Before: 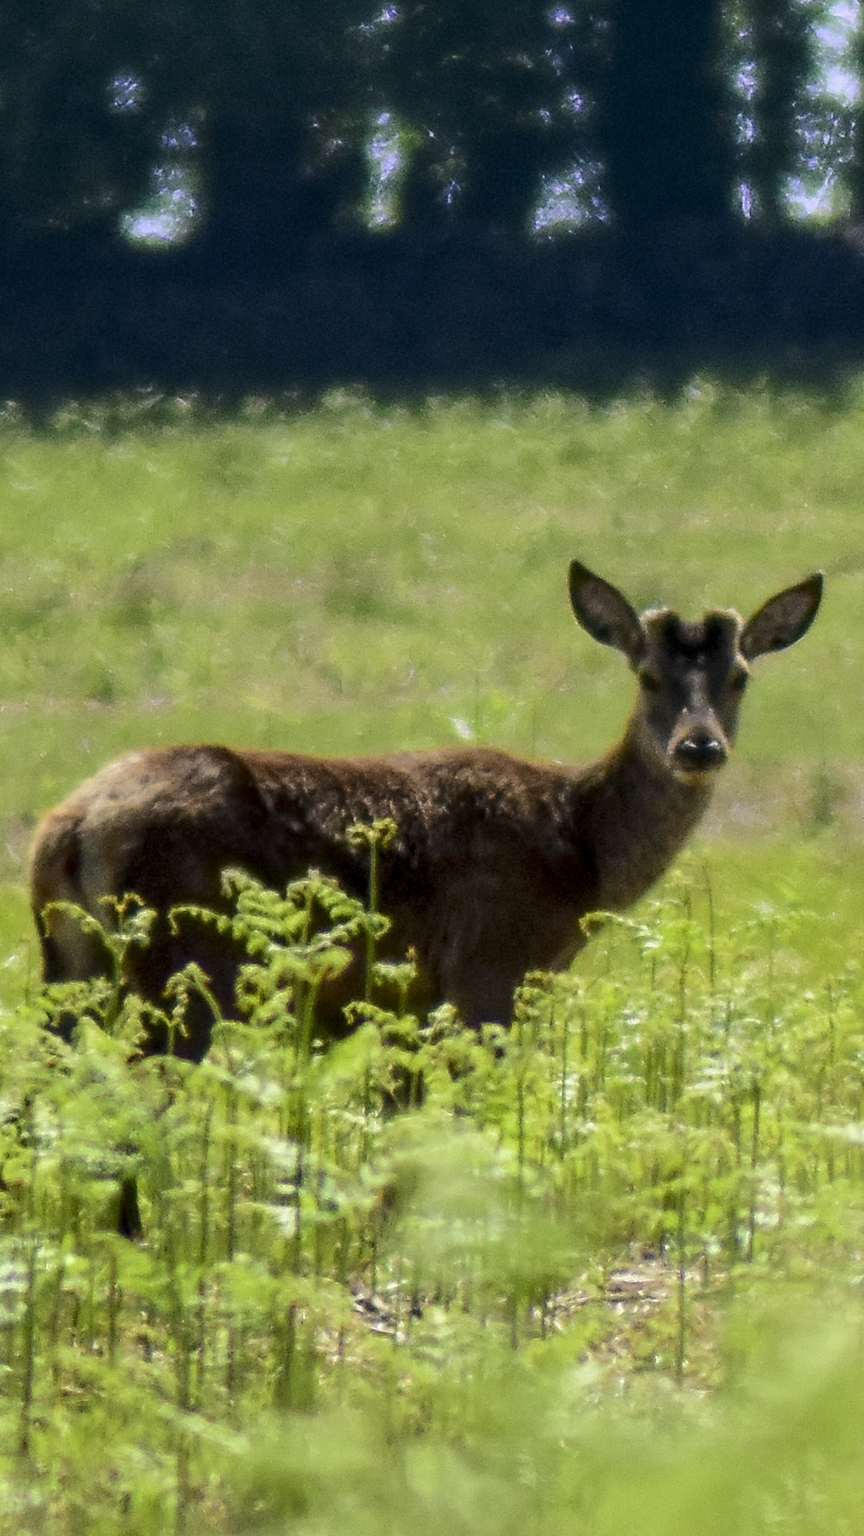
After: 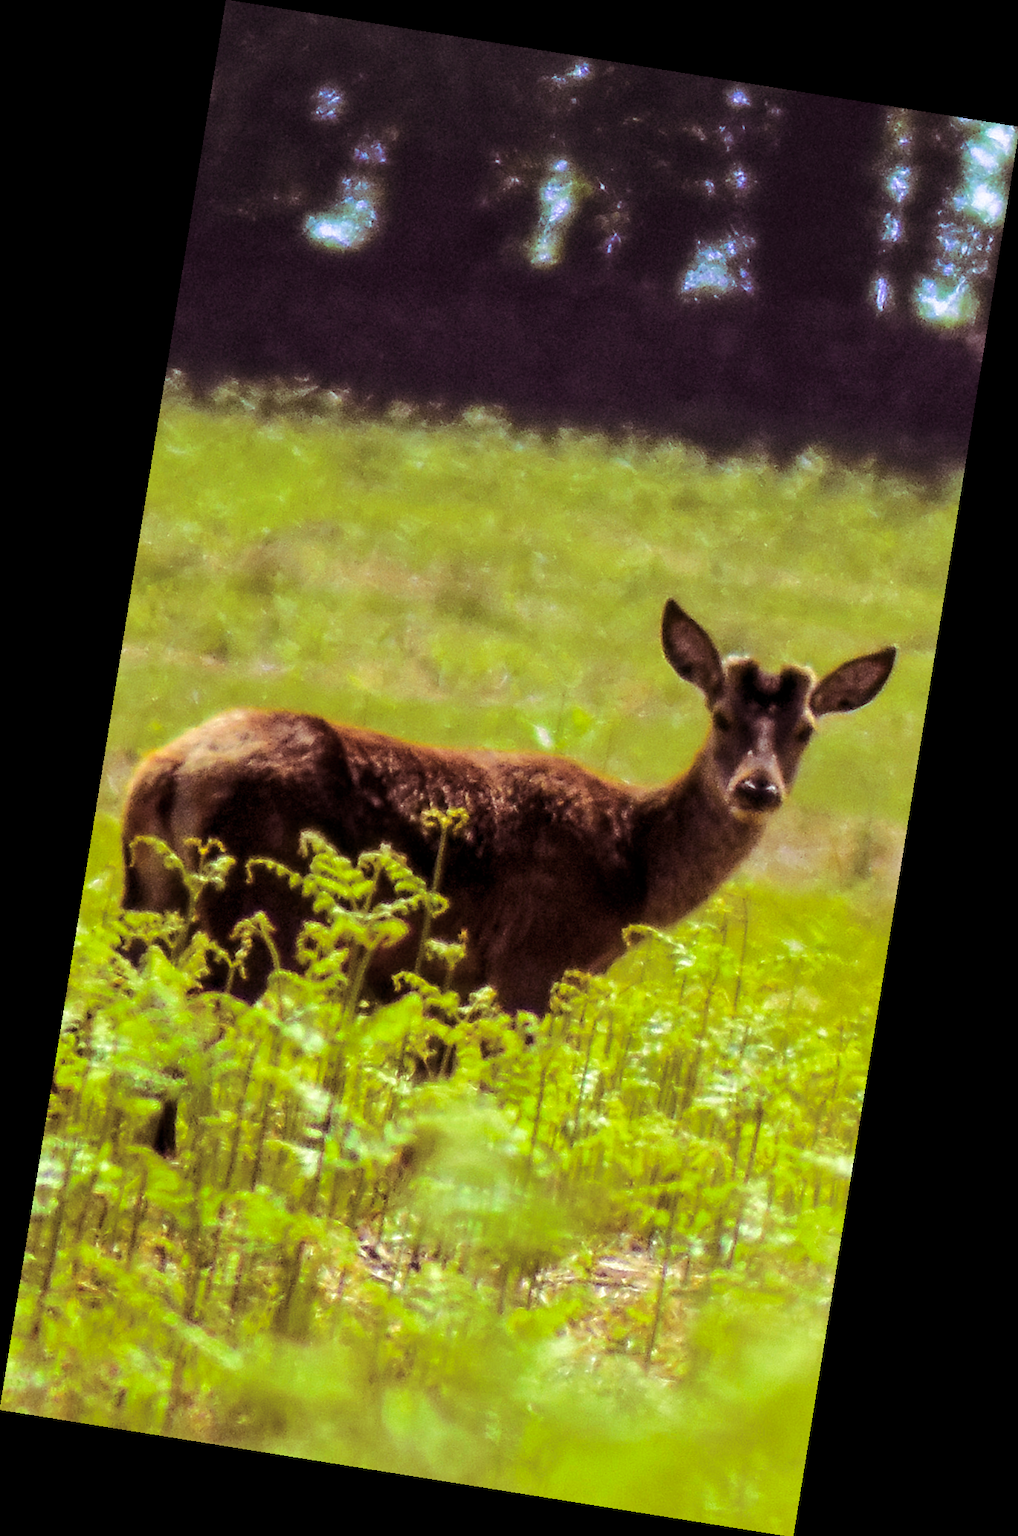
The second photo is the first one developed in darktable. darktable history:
rotate and perspective: rotation 9.12°, automatic cropping off
color balance rgb: perceptual saturation grading › global saturation 25%, perceptual brilliance grading › mid-tones 10%, perceptual brilliance grading › shadows 15%, global vibrance 20%
exposure: exposure 0.2 EV, compensate highlight preservation false
split-toning: shadows › hue 360°
